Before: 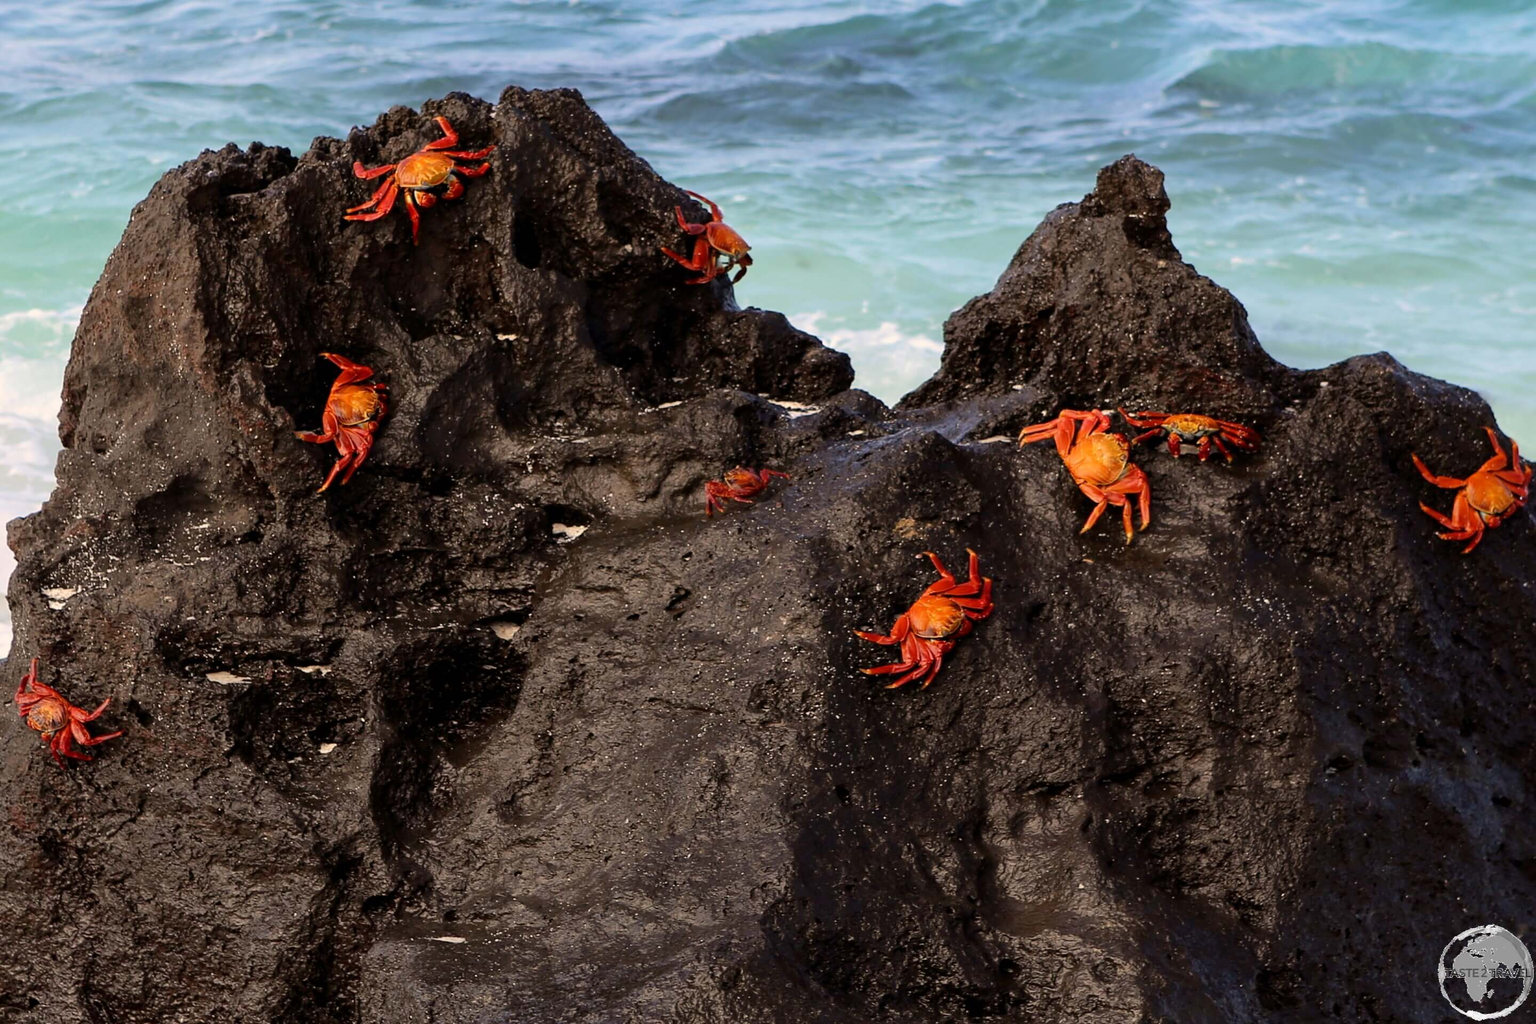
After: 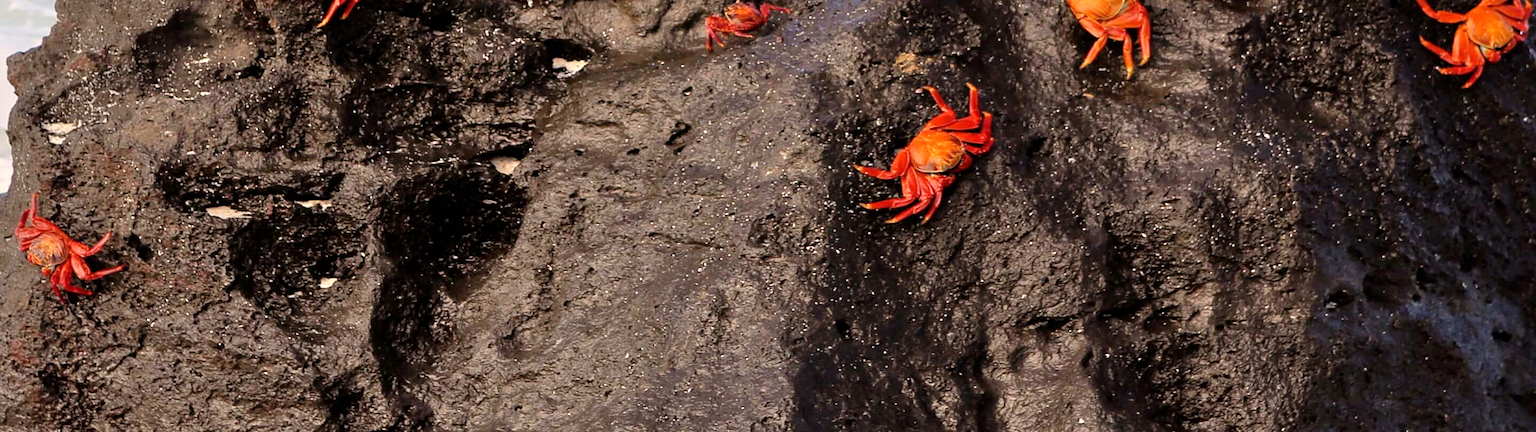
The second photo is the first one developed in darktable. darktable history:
tone equalizer: -7 EV 0.151 EV, -6 EV 0.585 EV, -5 EV 1.12 EV, -4 EV 1.37 EV, -3 EV 1.15 EV, -2 EV 0.6 EV, -1 EV 0.15 EV
crop: top 45.478%, bottom 12.245%
